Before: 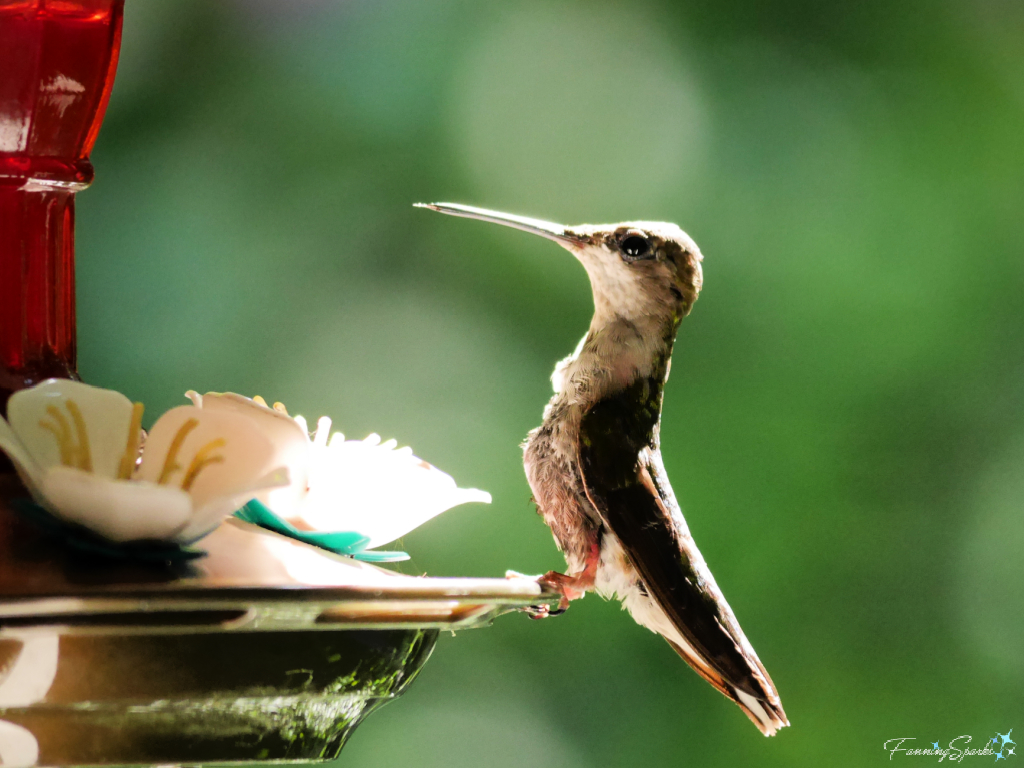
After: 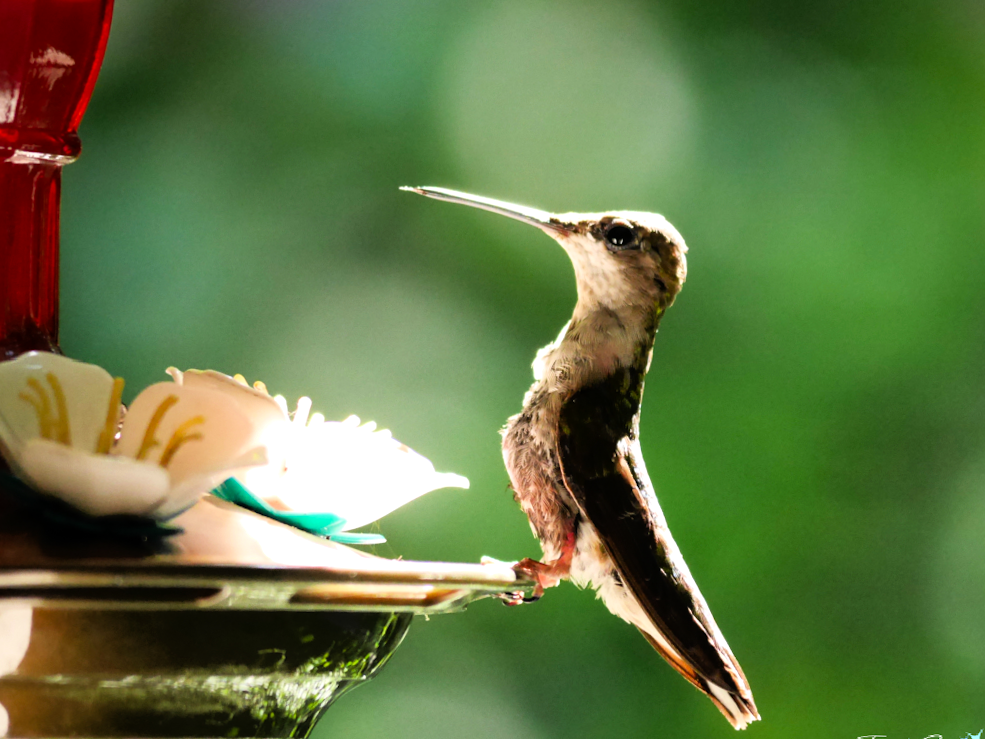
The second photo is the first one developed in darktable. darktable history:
color balance: contrast 8.5%, output saturation 105%
shadows and highlights: shadows 0, highlights 40
crop and rotate: angle -1.69°
